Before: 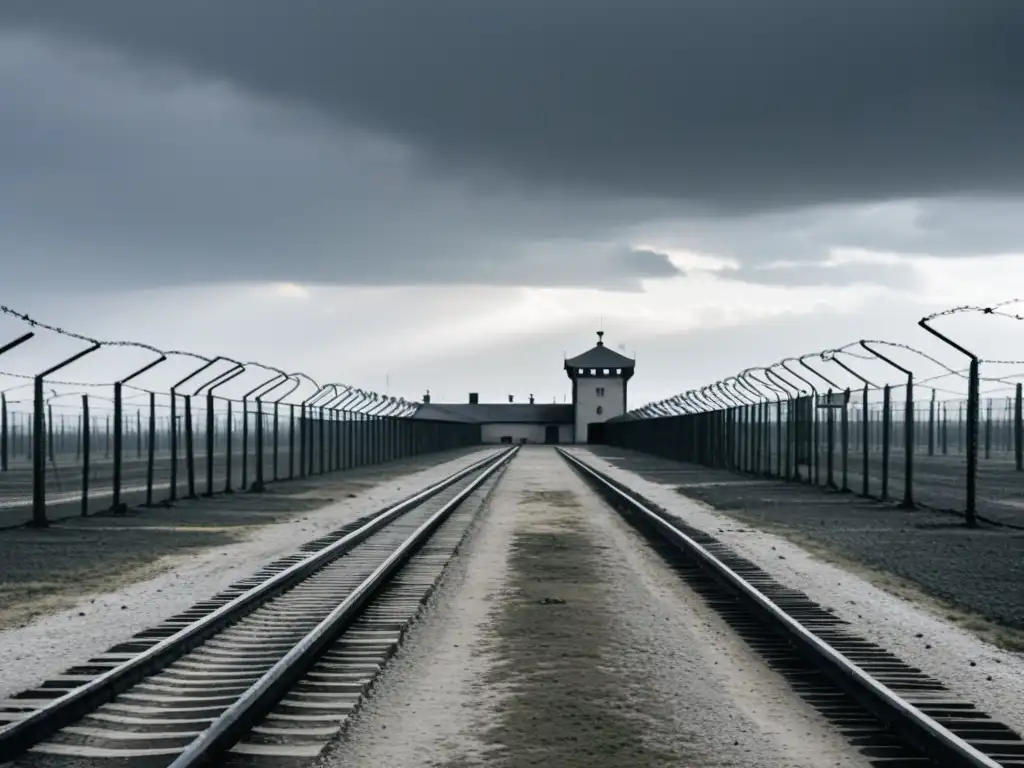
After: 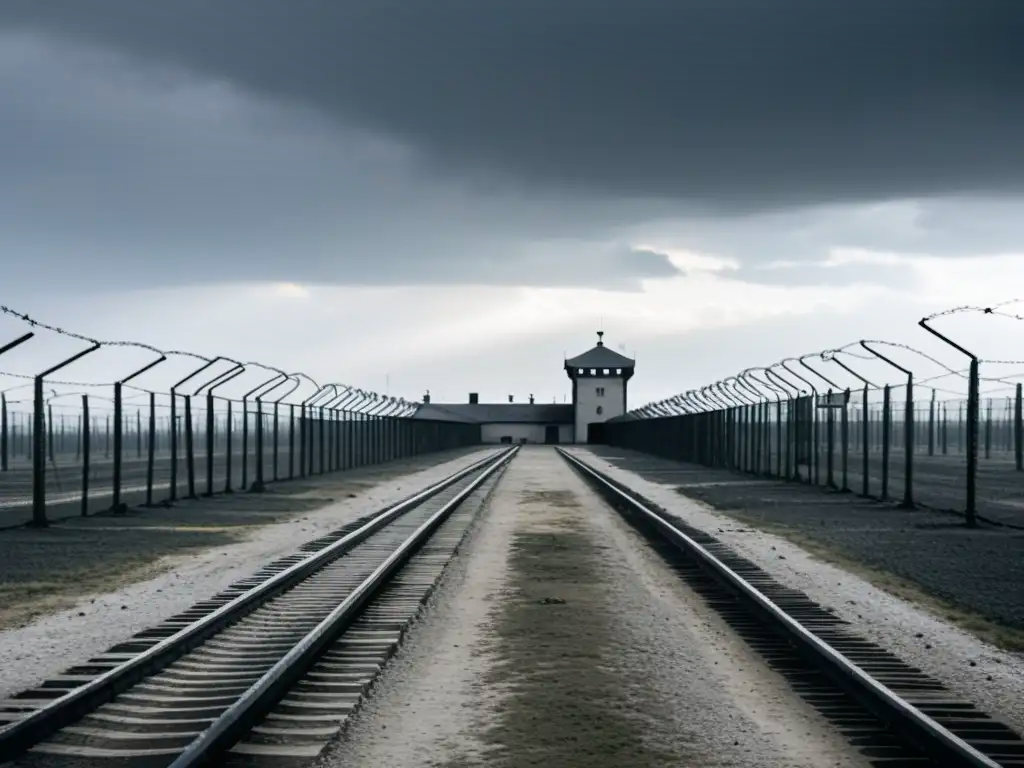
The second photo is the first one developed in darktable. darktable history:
color balance rgb: perceptual saturation grading › global saturation 10%, global vibrance 10%
shadows and highlights: shadows -90, highlights 90, soften with gaussian
